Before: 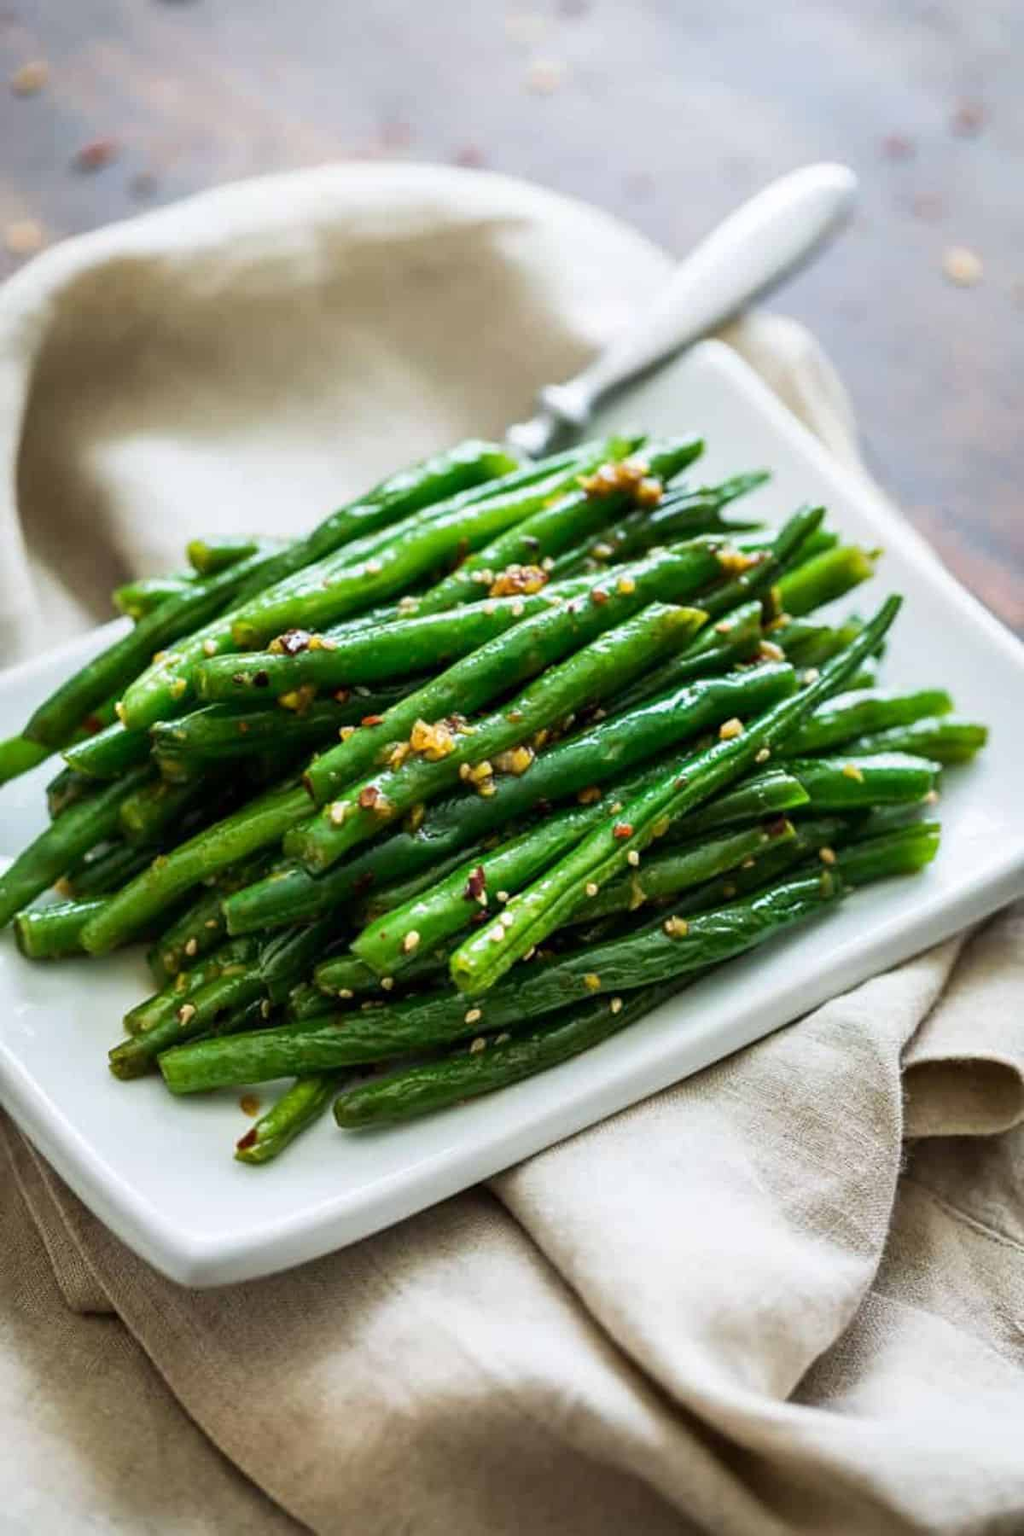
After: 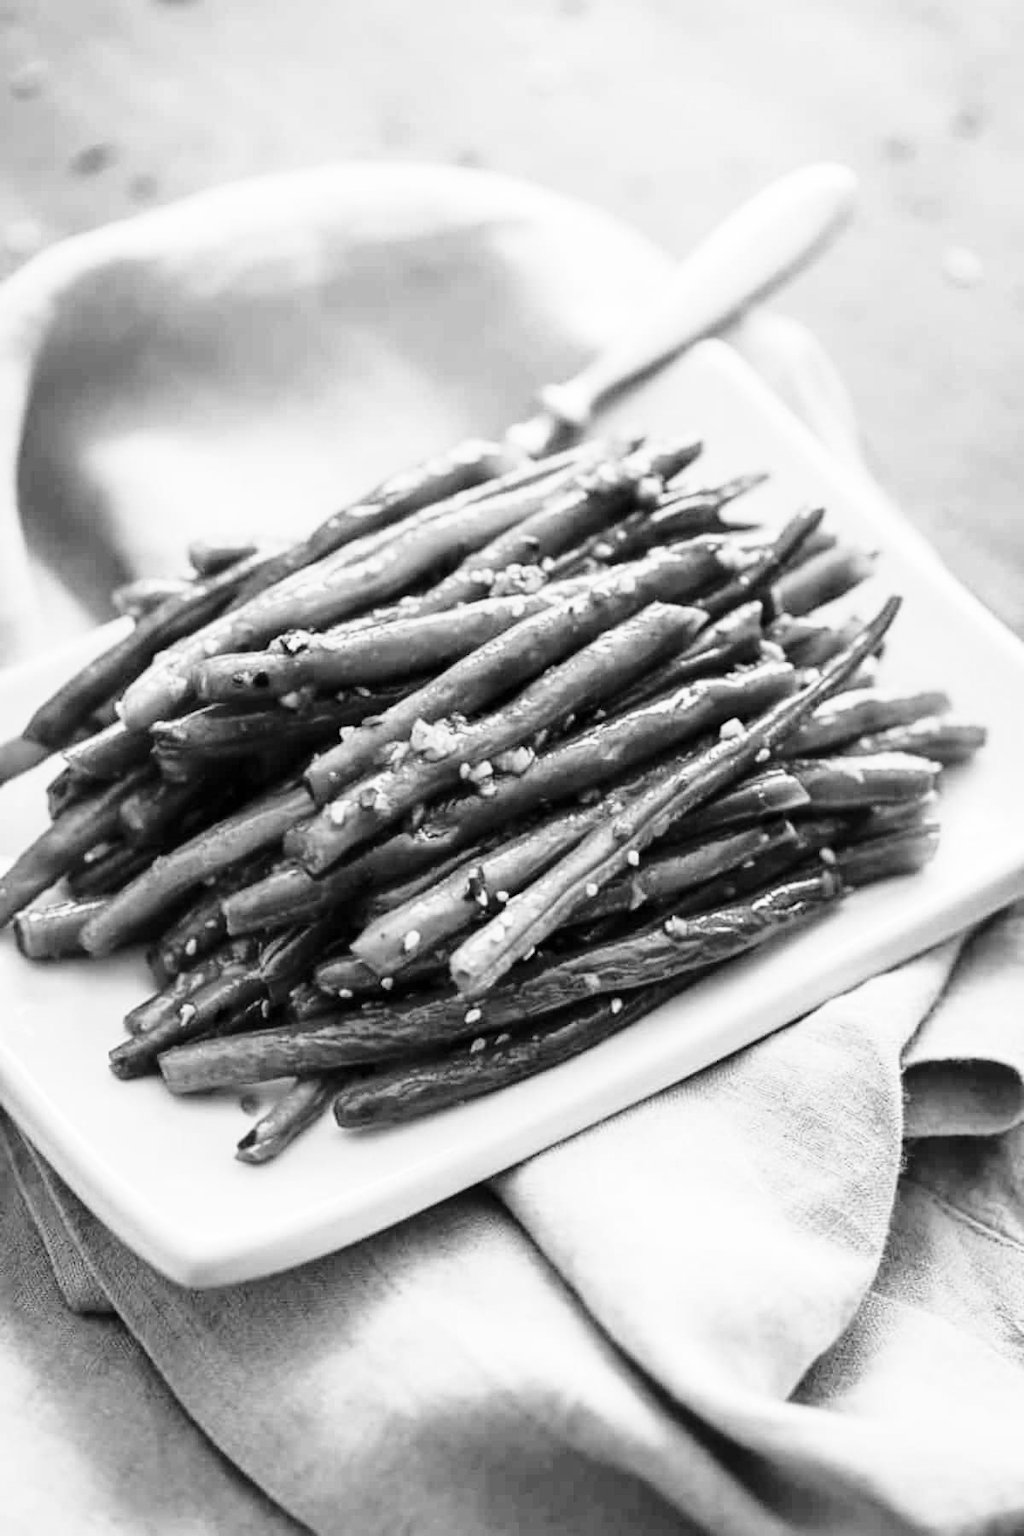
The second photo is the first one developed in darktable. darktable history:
monochrome: on, module defaults
color correction: saturation 0.98
base curve: curves: ch0 [(0, 0) (0.028, 0.03) (0.121, 0.232) (0.46, 0.748) (0.859, 0.968) (1, 1)], preserve colors none
